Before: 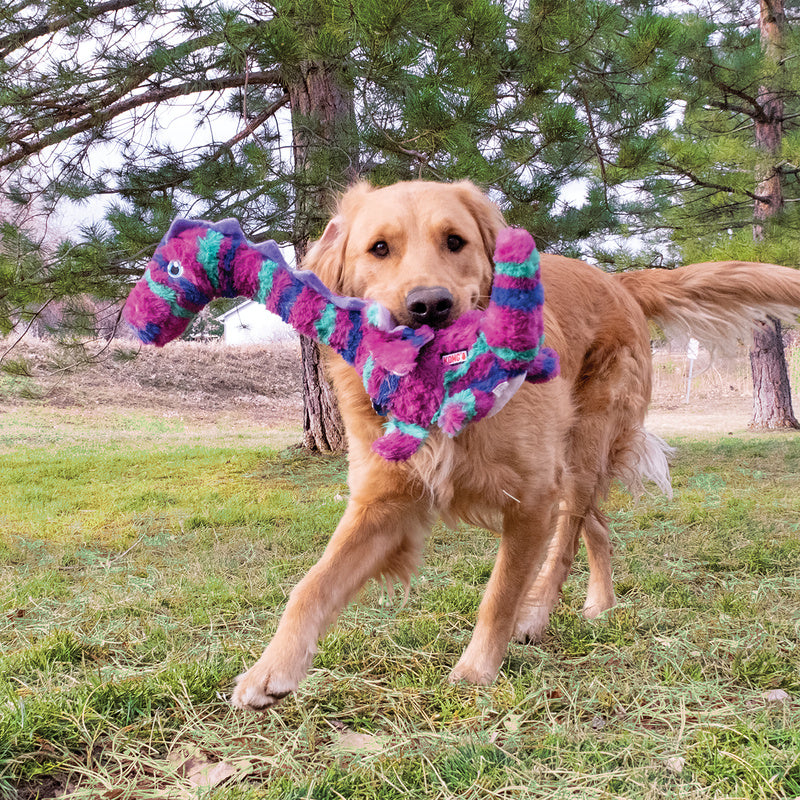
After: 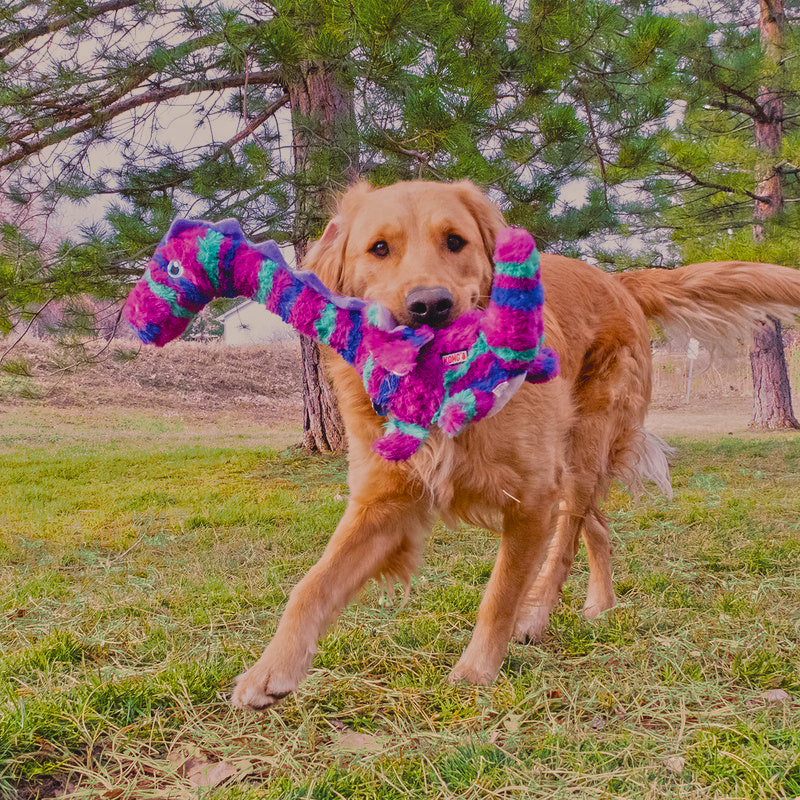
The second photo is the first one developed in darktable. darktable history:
color balance rgb: shadows lift › chroma 2%, shadows lift › hue 247.2°, power › chroma 0.3%, power › hue 25.2°, highlights gain › chroma 3%, highlights gain › hue 60°, global offset › luminance 0.75%, perceptual saturation grading › global saturation 20%, perceptual saturation grading › highlights -20%, perceptual saturation grading › shadows 30%, global vibrance 20%
bloom: size 9%, threshold 100%, strength 7%
tone equalizer: -8 EV -0.002 EV, -7 EV 0.005 EV, -6 EV -0.008 EV, -5 EV 0.007 EV, -4 EV -0.042 EV, -3 EV -0.233 EV, -2 EV -0.662 EV, -1 EV -0.983 EV, +0 EV -0.969 EV, smoothing diameter 2%, edges refinement/feathering 20, mask exposure compensation -1.57 EV, filter diffusion 5
